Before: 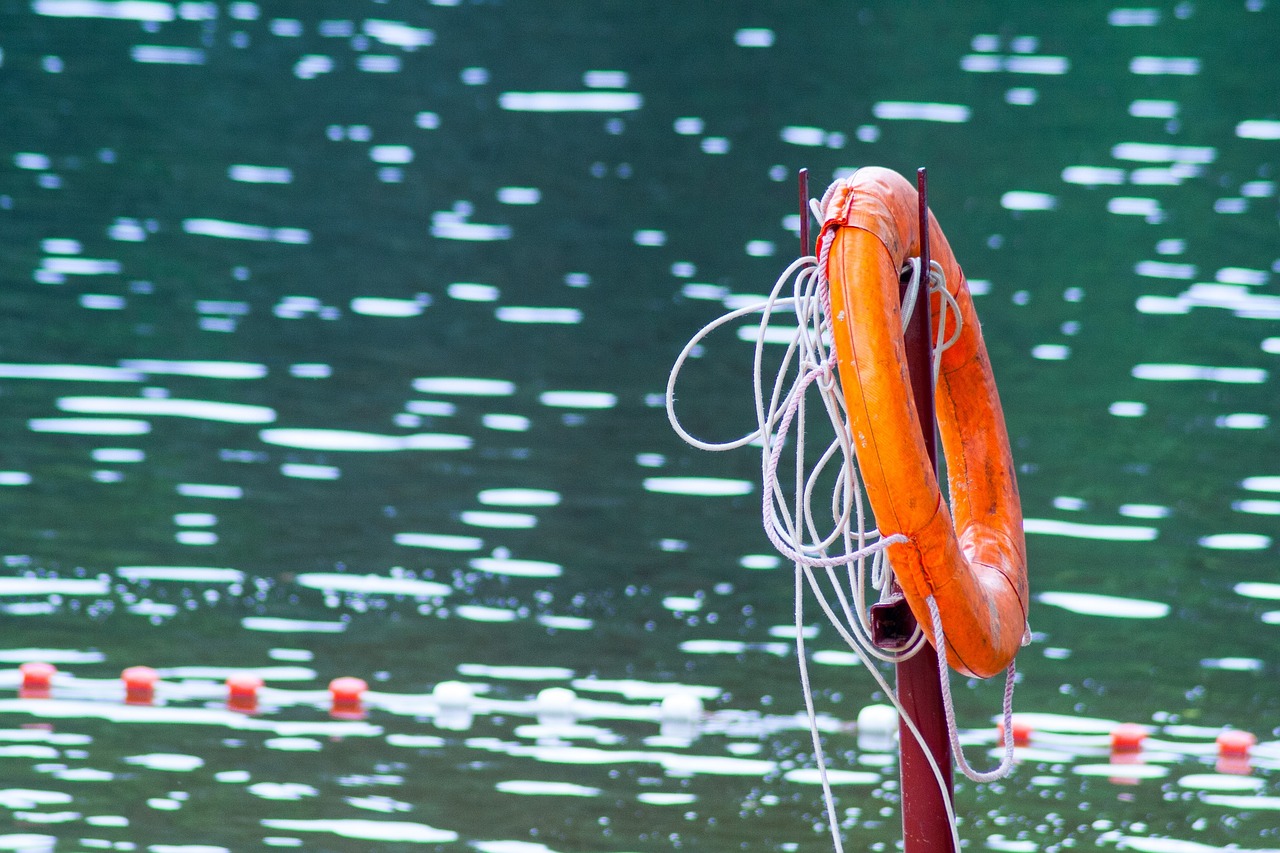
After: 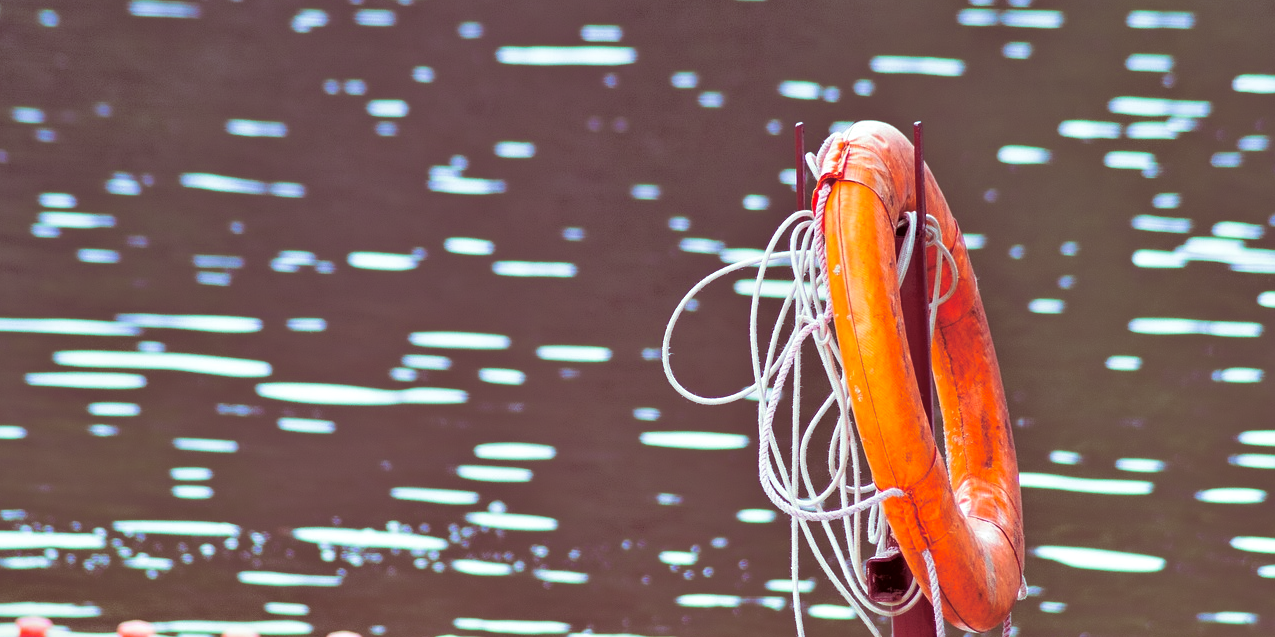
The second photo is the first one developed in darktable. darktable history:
split-toning: on, module defaults
tone equalizer: -8 EV -0.528 EV, -7 EV -0.319 EV, -6 EV -0.083 EV, -5 EV 0.413 EV, -4 EV 0.985 EV, -3 EV 0.791 EV, -2 EV -0.01 EV, -1 EV 0.14 EV, +0 EV -0.012 EV, smoothing 1
crop: left 0.387%, top 5.469%, bottom 19.809%
color correction: highlights a* -7.23, highlights b* -0.161, shadows a* 20.08, shadows b* 11.73
